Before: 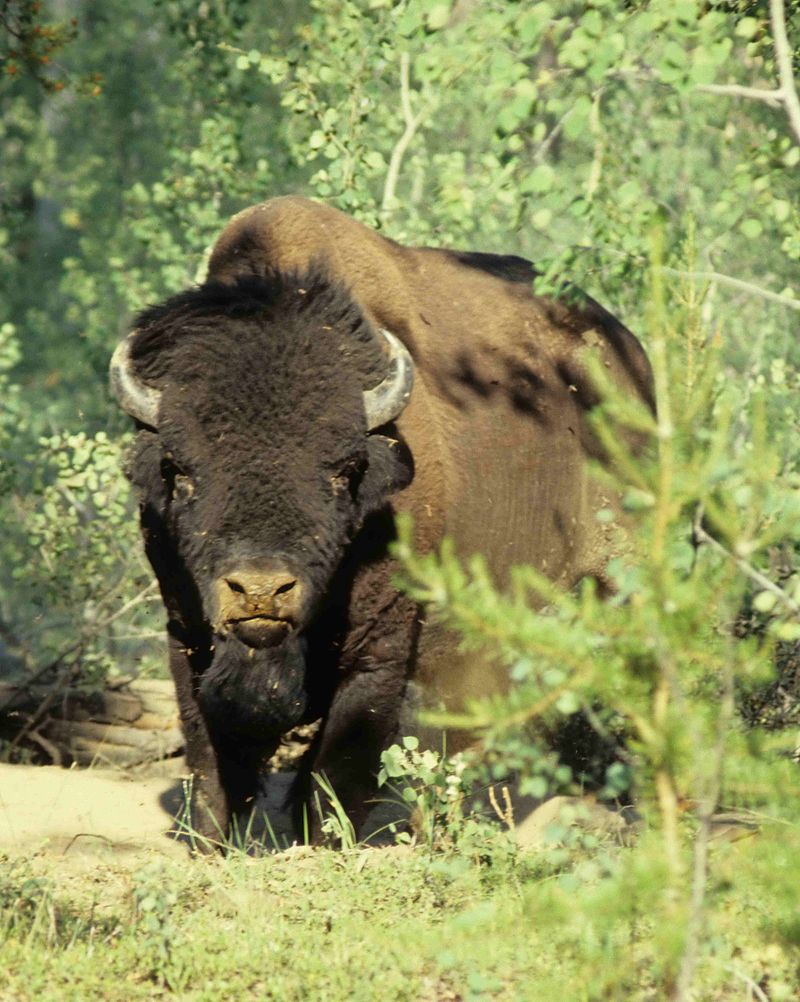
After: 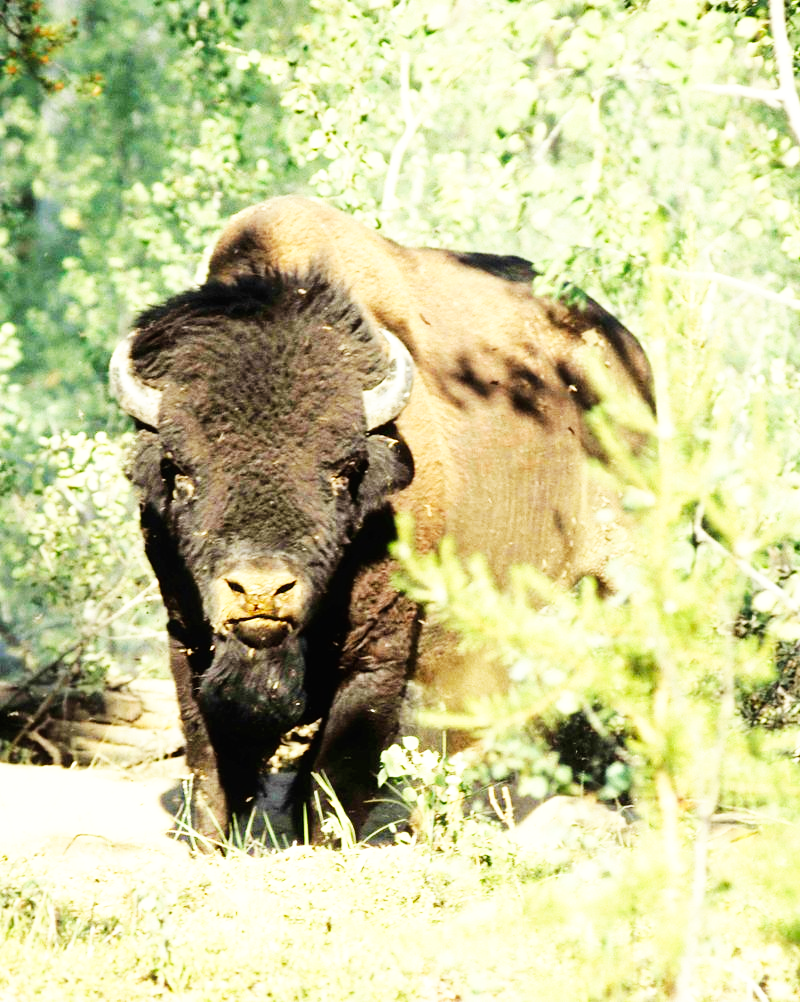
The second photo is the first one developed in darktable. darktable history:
base curve: curves: ch0 [(0, 0) (0.007, 0.004) (0.027, 0.03) (0.046, 0.07) (0.207, 0.54) (0.442, 0.872) (0.673, 0.972) (1, 1)], preserve colors none
exposure: exposure 0.367 EV, compensate highlight preservation false
